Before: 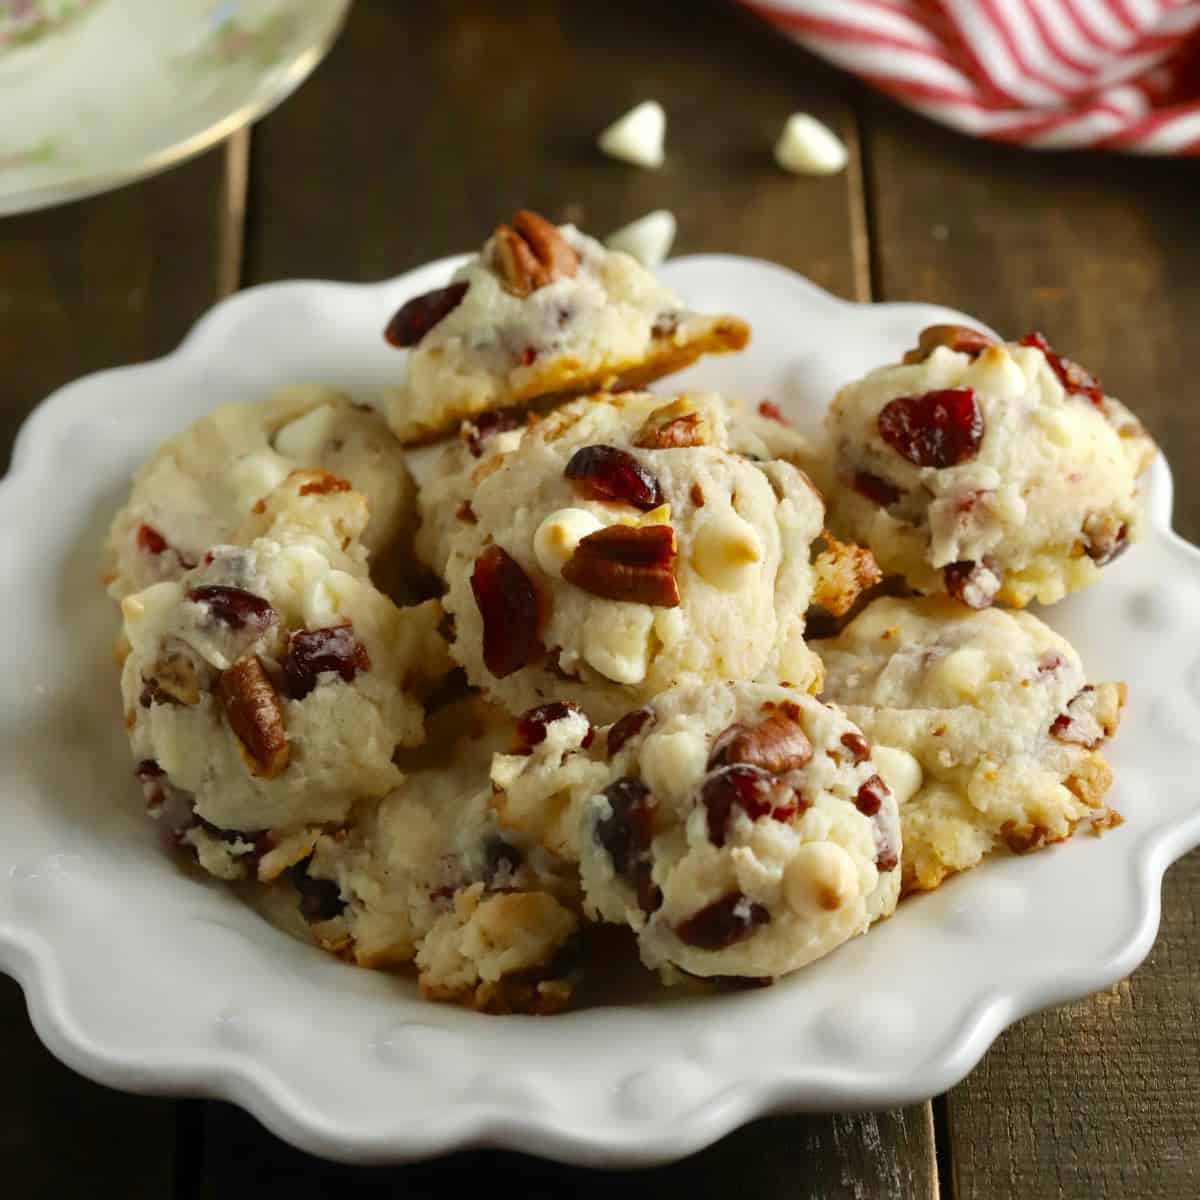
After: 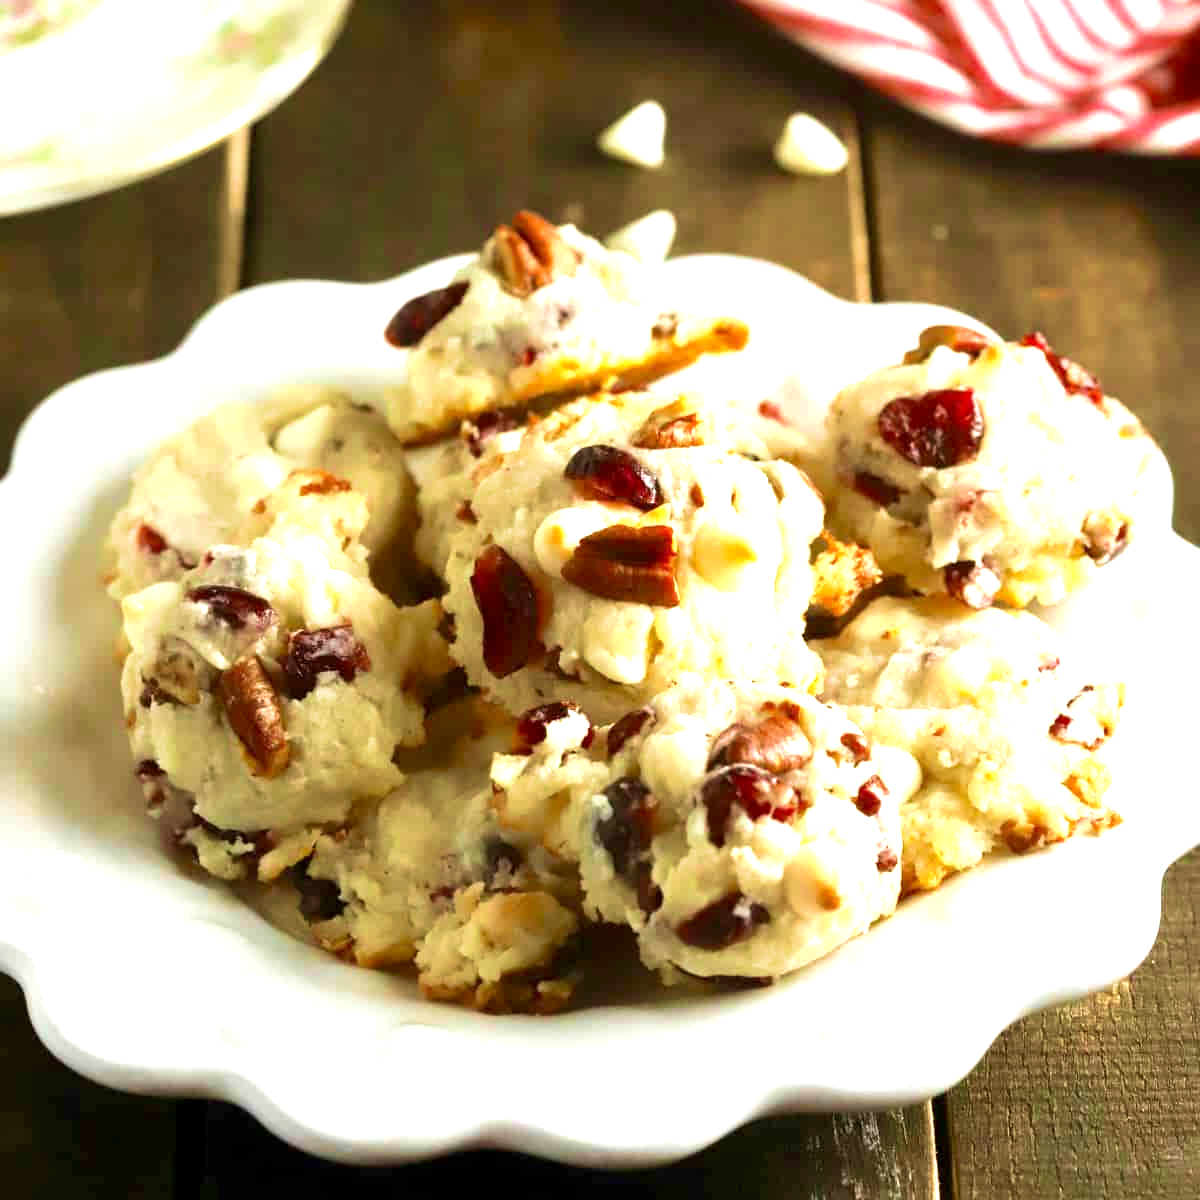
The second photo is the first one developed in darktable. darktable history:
velvia: strength 45%
exposure: black level correction 0.001, exposure 1.3 EV, compensate highlight preservation false
